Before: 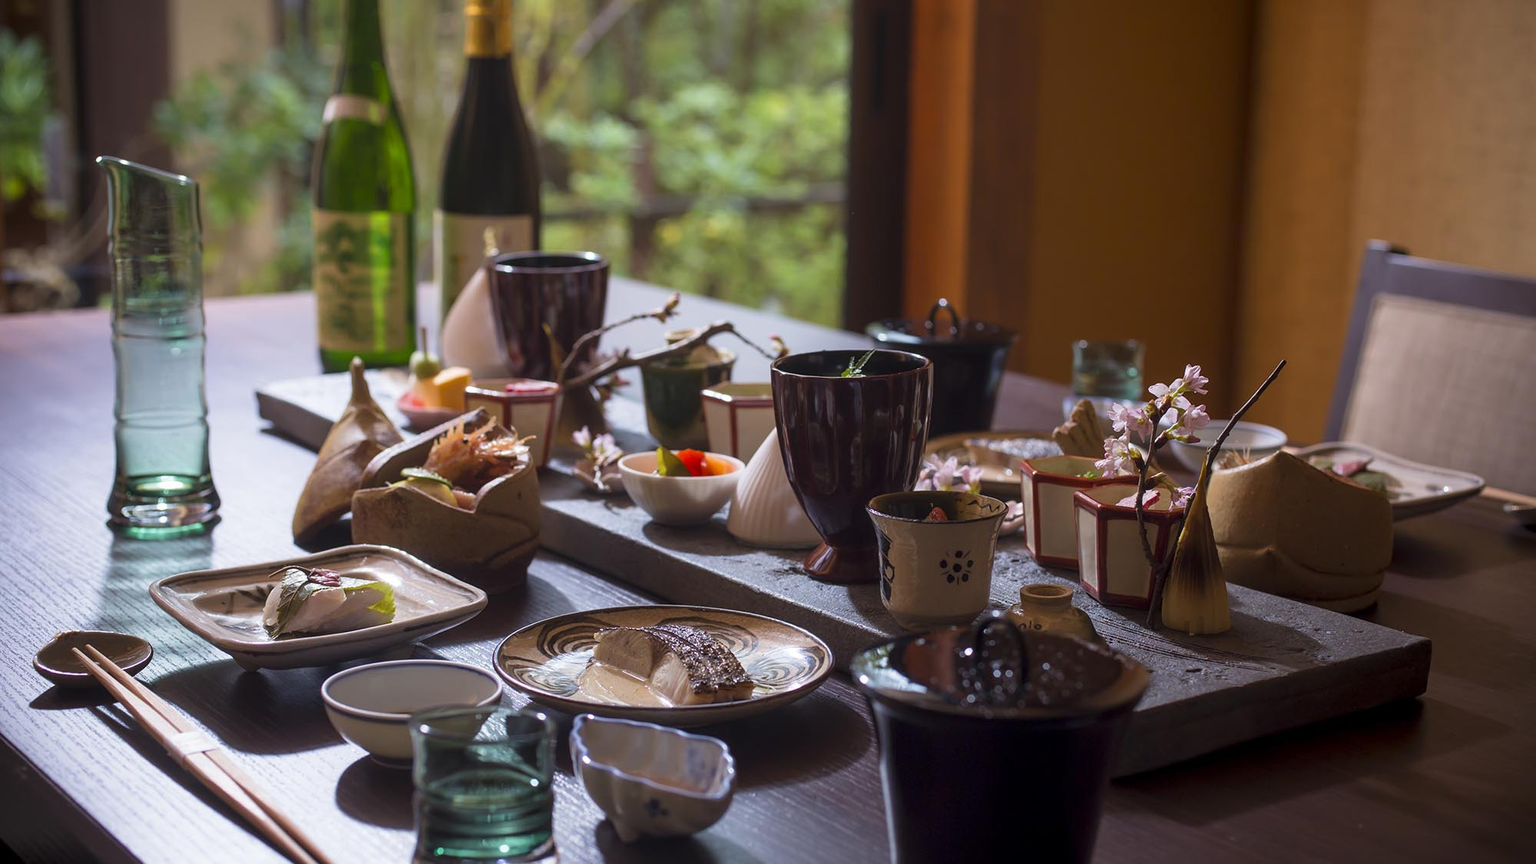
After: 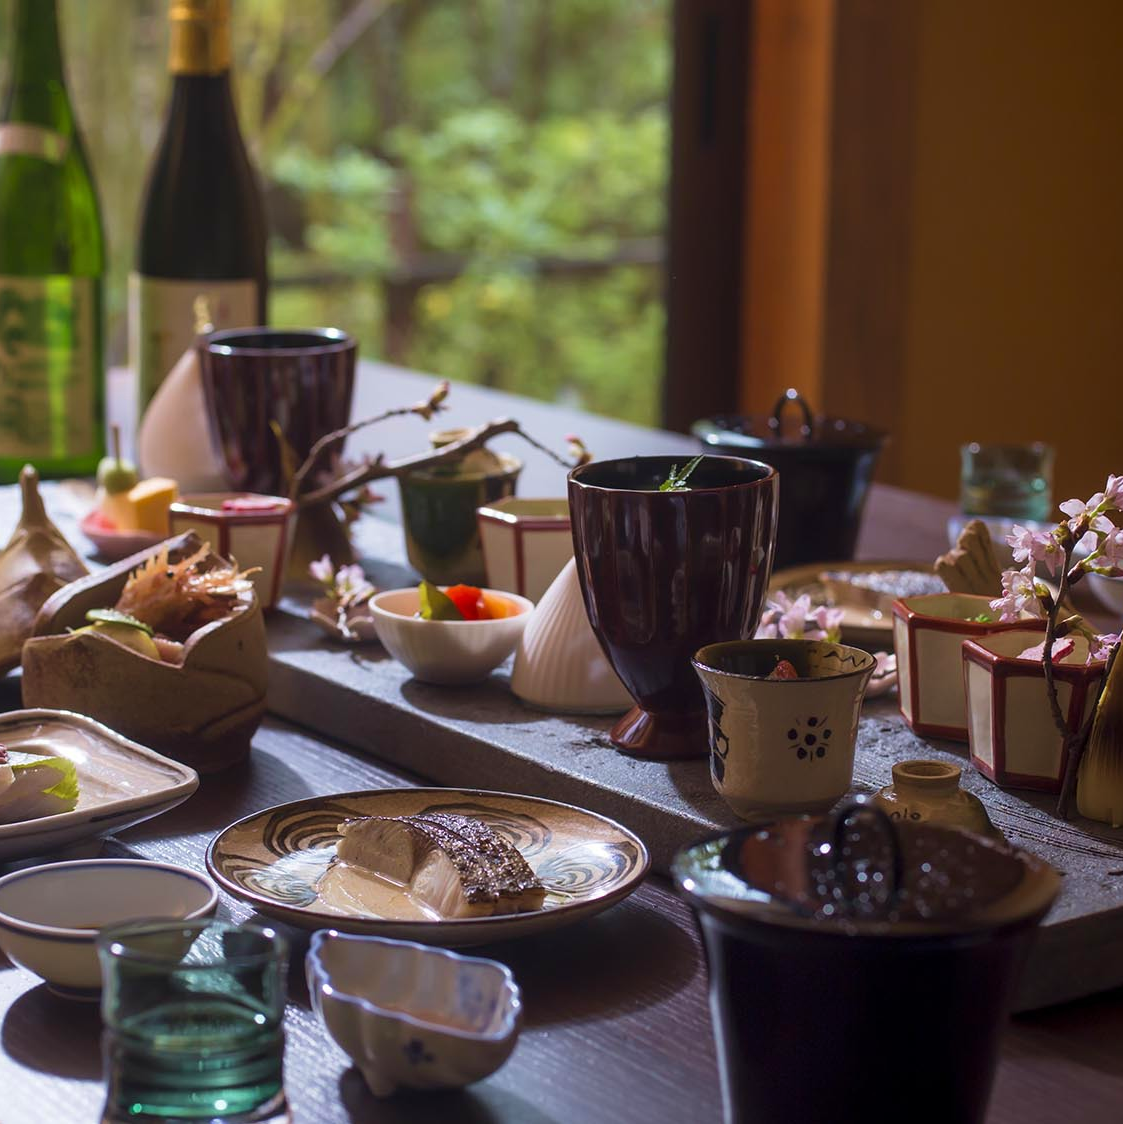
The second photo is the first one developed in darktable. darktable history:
velvia: strength 22.12%
crop: left 21.82%, right 22.011%, bottom 0.001%
